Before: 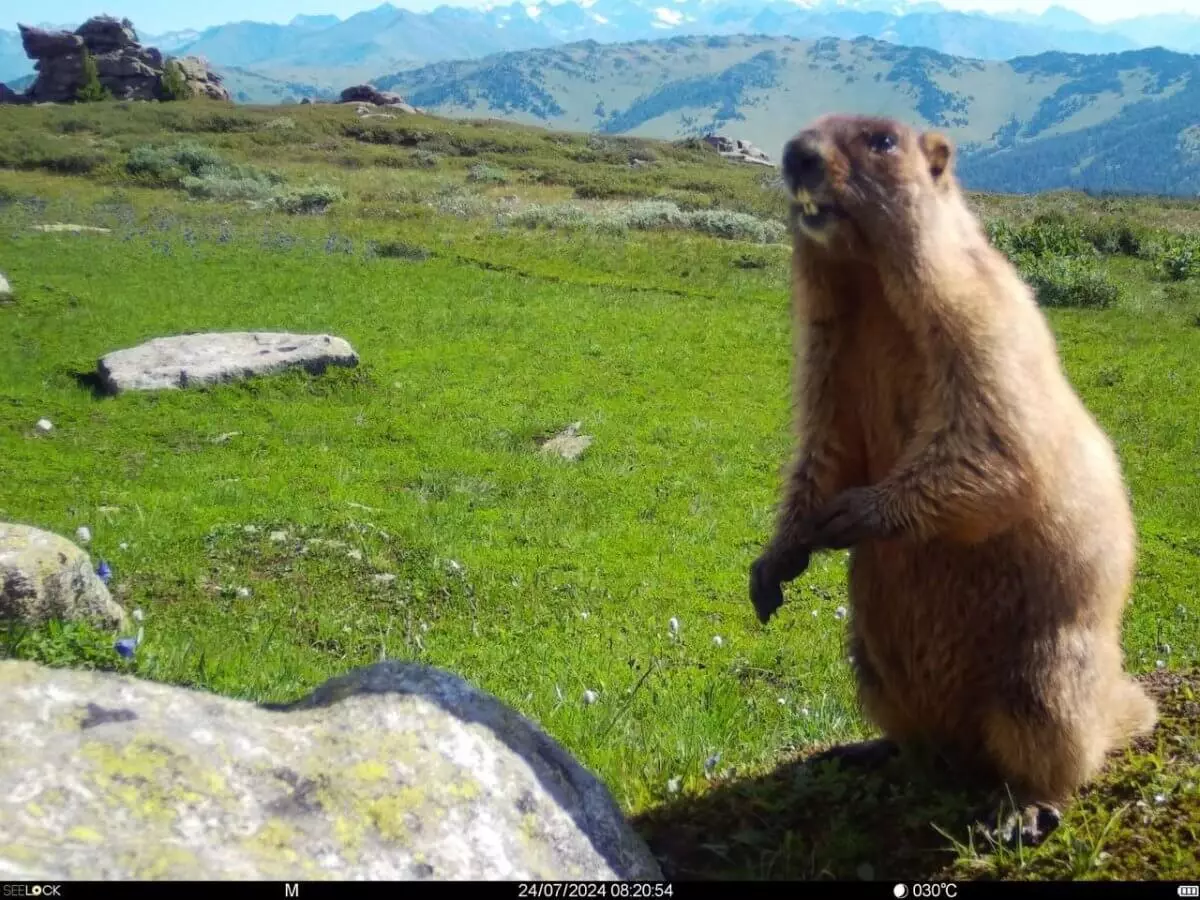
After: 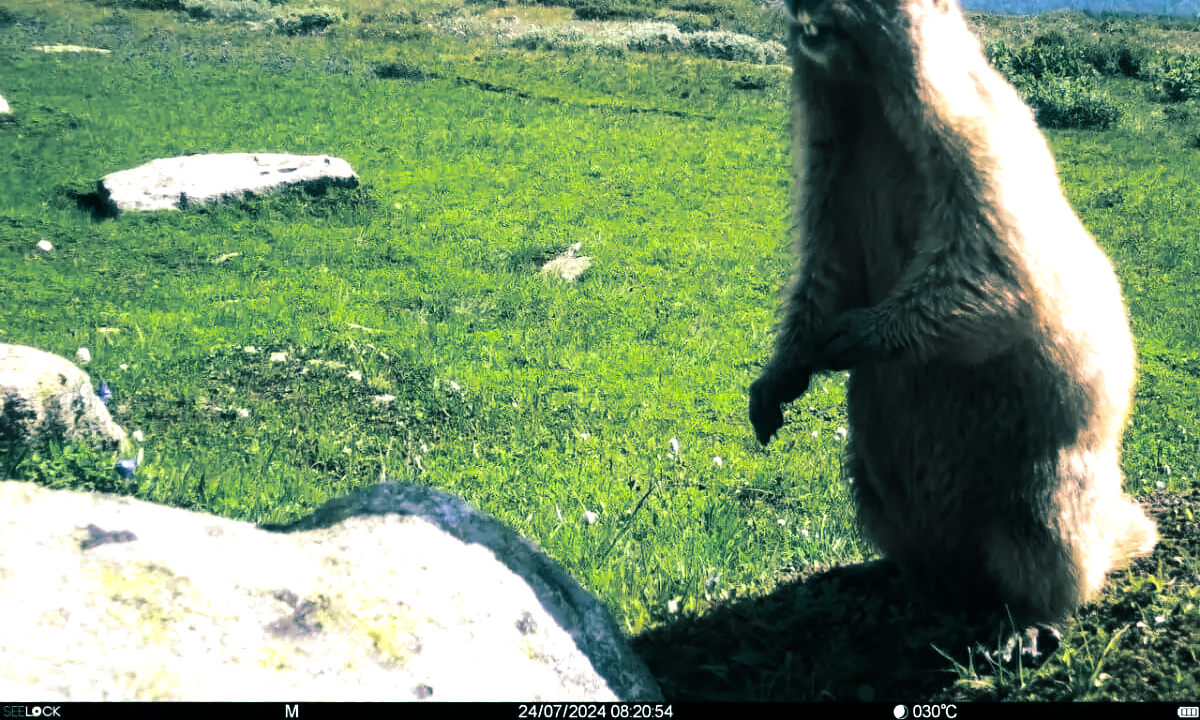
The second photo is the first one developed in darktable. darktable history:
split-toning: shadows › hue 186.43°, highlights › hue 49.29°, compress 30.29%
tone equalizer: -8 EV -1.08 EV, -7 EV -1.01 EV, -6 EV -0.867 EV, -5 EV -0.578 EV, -3 EV 0.578 EV, -2 EV 0.867 EV, -1 EV 1.01 EV, +0 EV 1.08 EV, edges refinement/feathering 500, mask exposure compensation -1.57 EV, preserve details no
crop and rotate: top 19.998%
